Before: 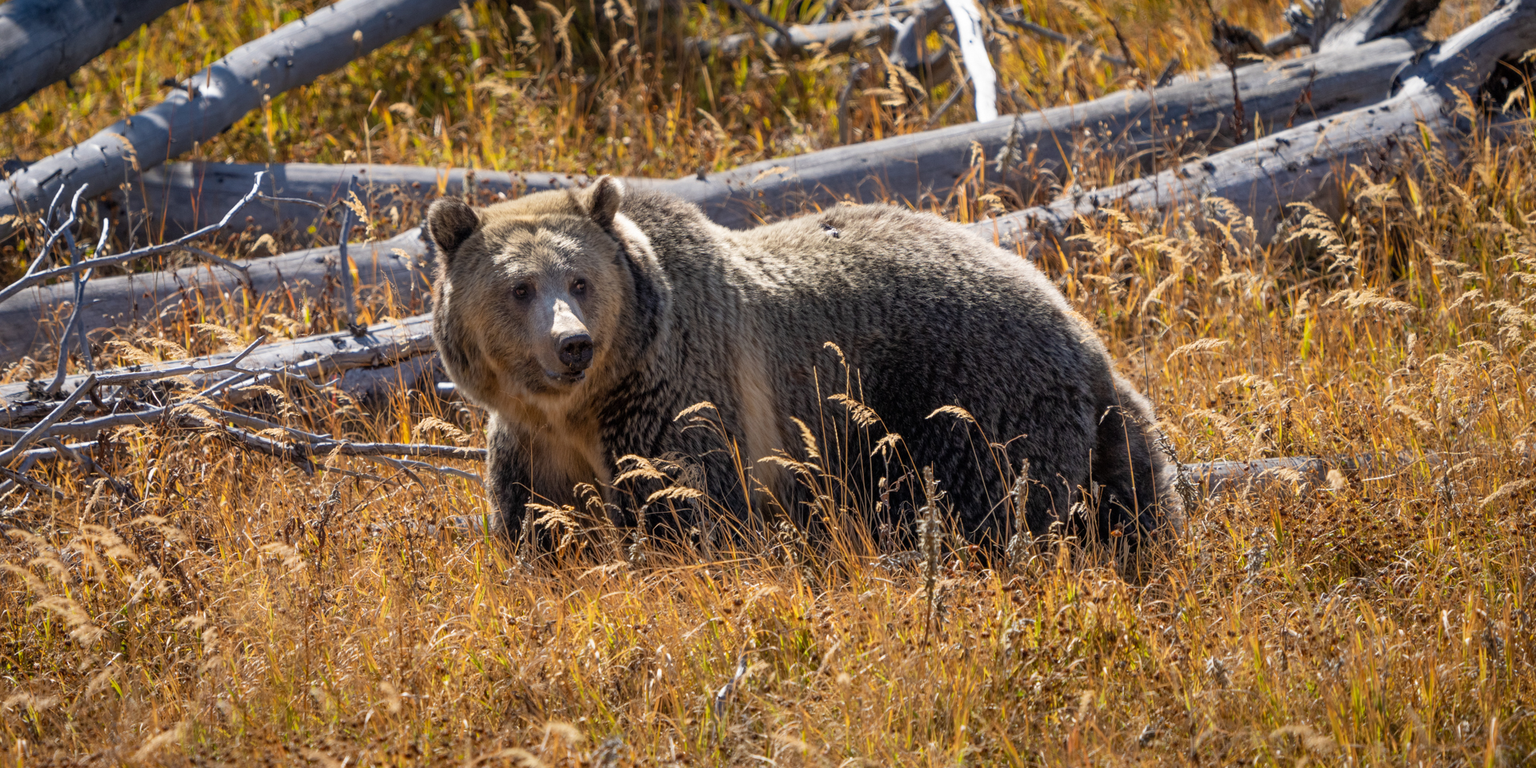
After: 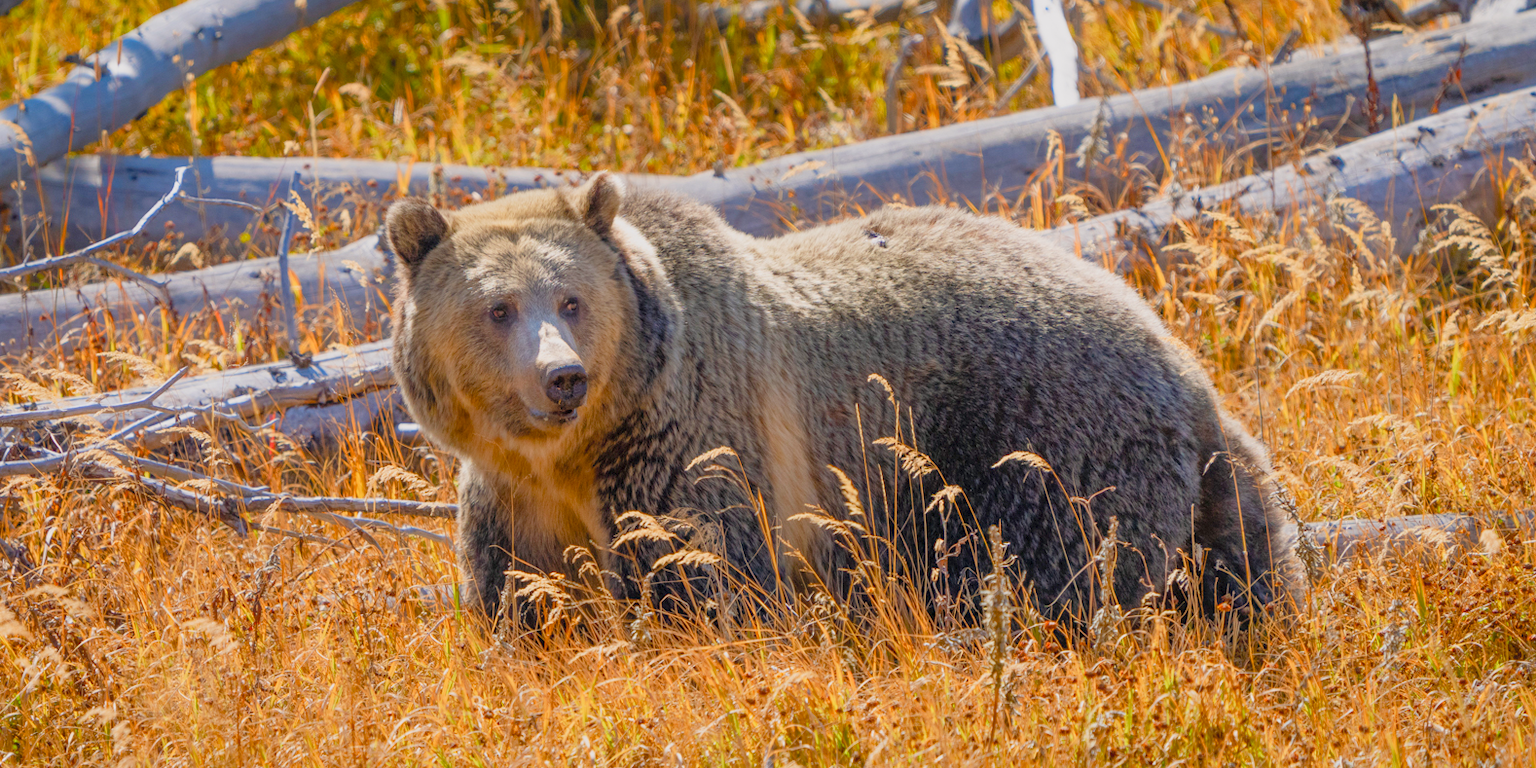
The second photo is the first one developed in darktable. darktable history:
color balance rgb: shadows lift › chroma 1%, shadows lift › hue 113°, highlights gain › chroma 0.2%, highlights gain › hue 333°, perceptual saturation grading › global saturation 20%, perceptual saturation grading › highlights -50%, perceptual saturation grading › shadows 25%, contrast -20%
contrast brightness saturation: contrast 0.07, brightness 0.18, saturation 0.4
crop and rotate: left 7.196%, top 4.574%, right 10.605%, bottom 13.178%
